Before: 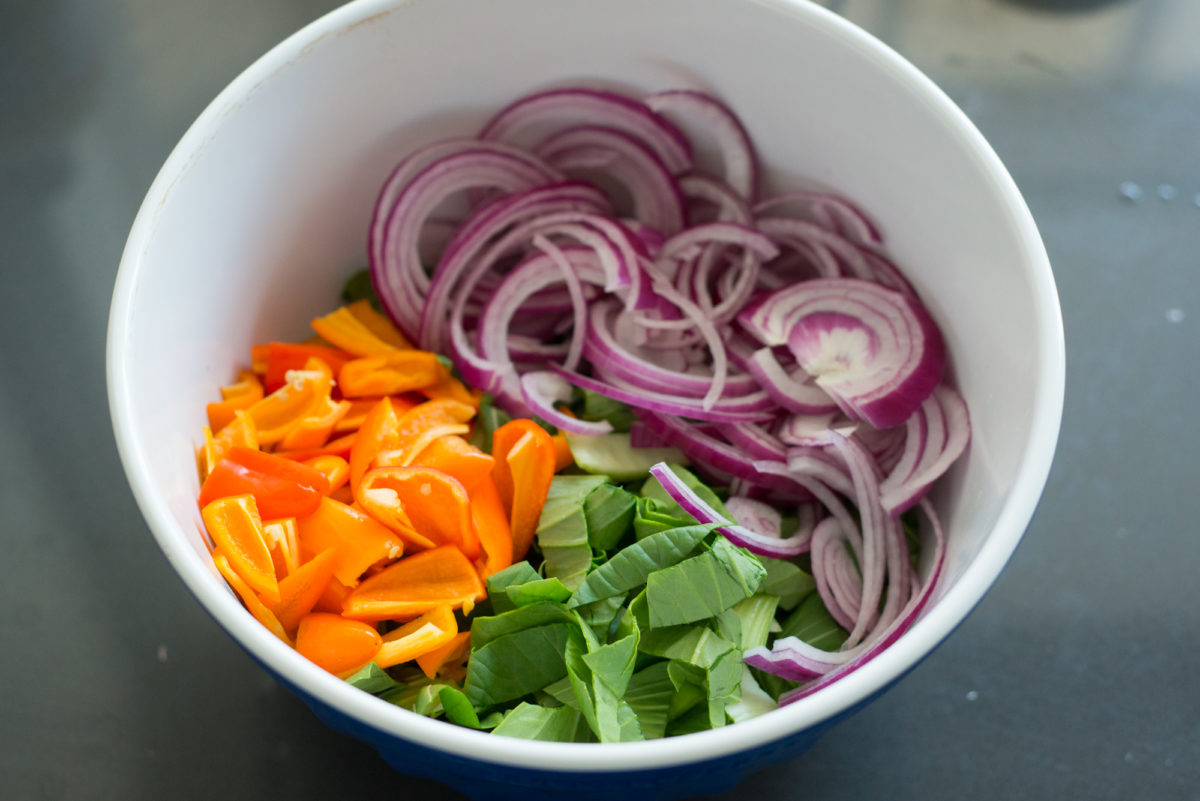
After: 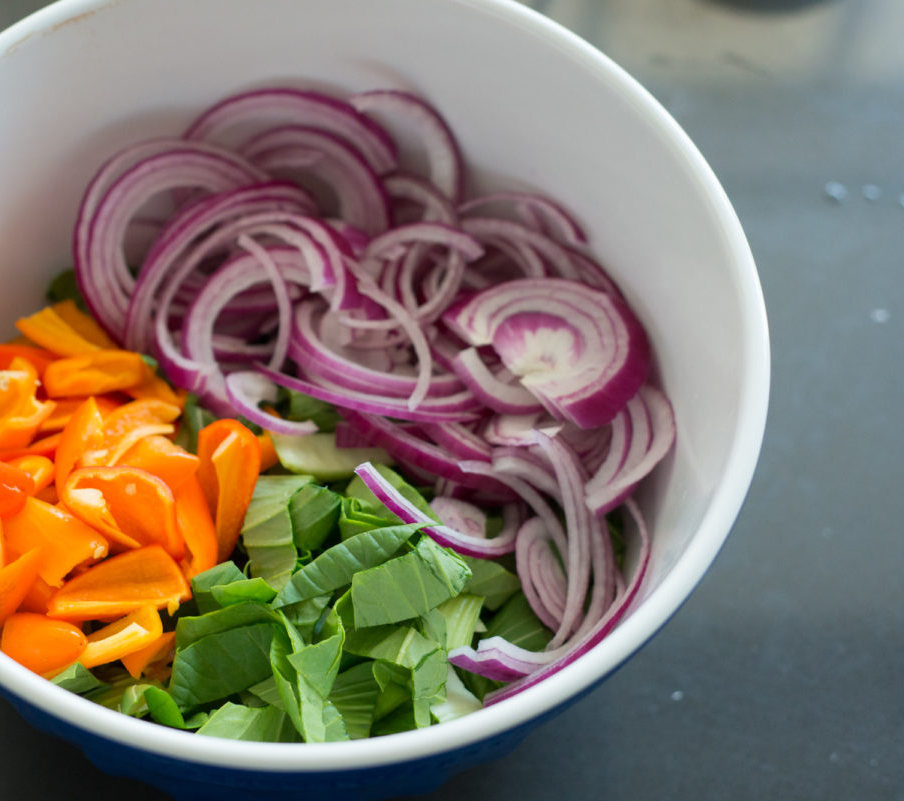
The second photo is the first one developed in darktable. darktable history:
crop and rotate: left 24.645%
